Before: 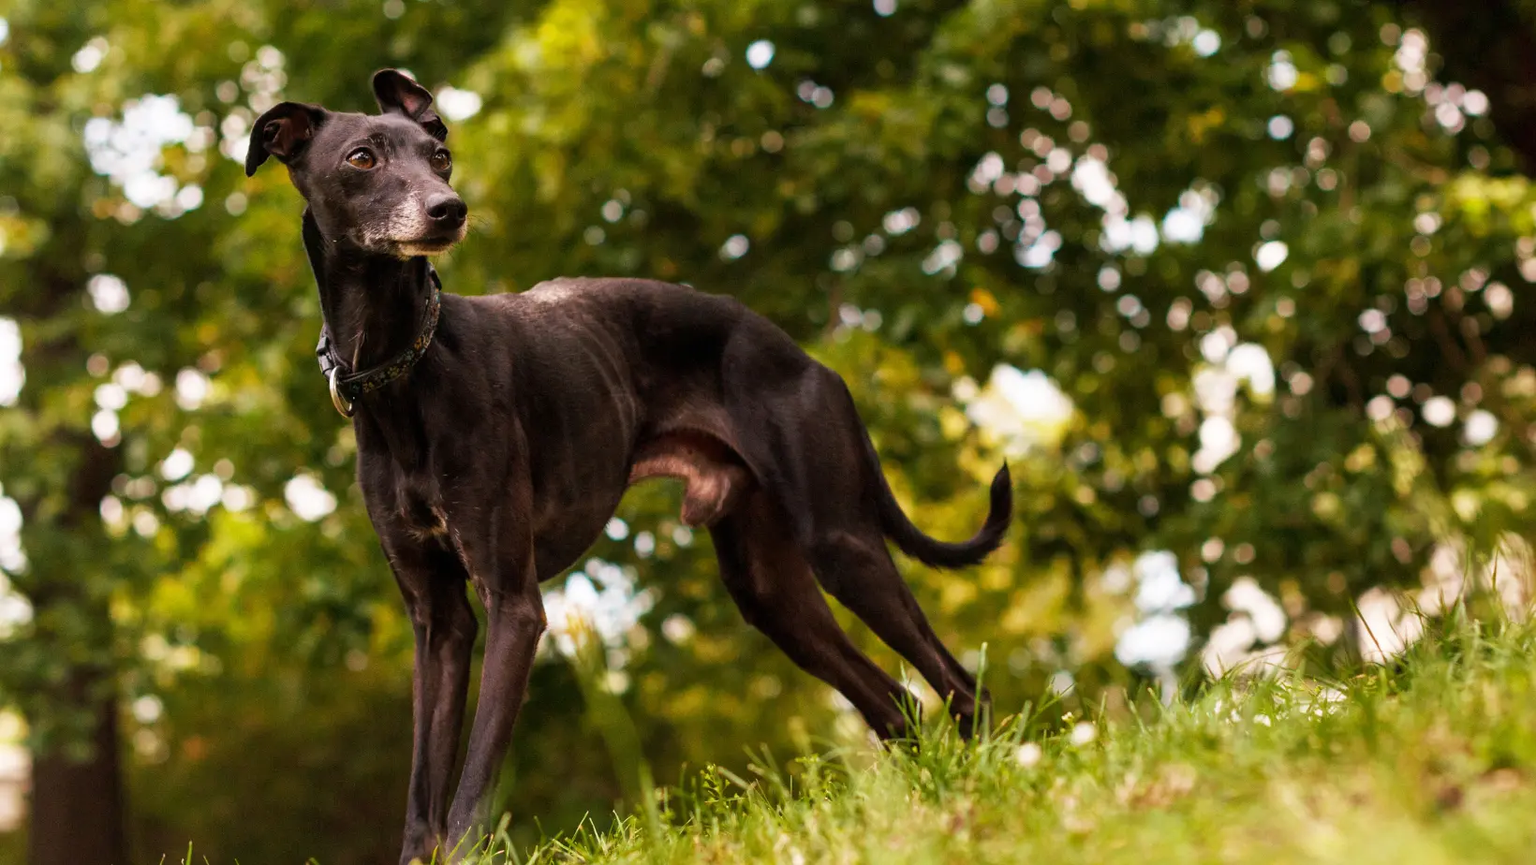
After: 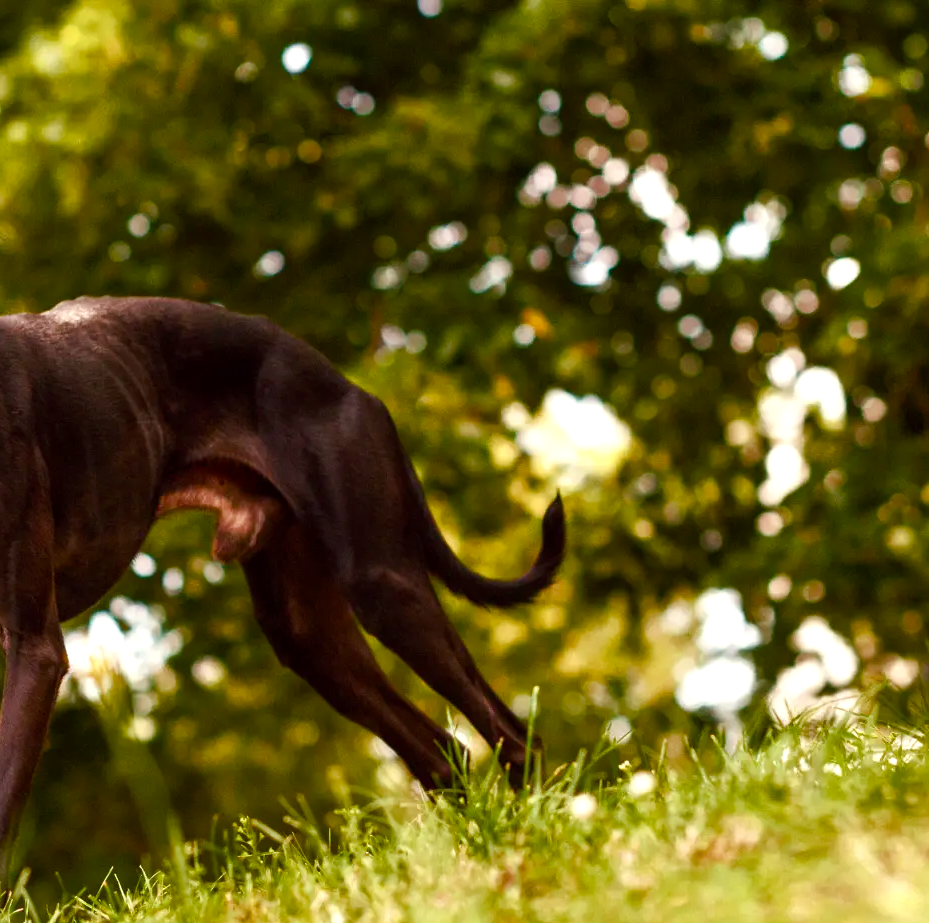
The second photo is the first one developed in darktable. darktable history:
color balance rgb: perceptual saturation grading › highlights -29.58%, perceptual saturation grading › mid-tones 29.47%, perceptual saturation grading › shadows 59.73%, perceptual brilliance grading › global brilliance -17.79%, perceptual brilliance grading › highlights 28.73%, global vibrance 15.44%
color correction: highlights a* -0.95, highlights b* 4.5, shadows a* 3.55
crop: left 31.458%, top 0%, right 11.876%
